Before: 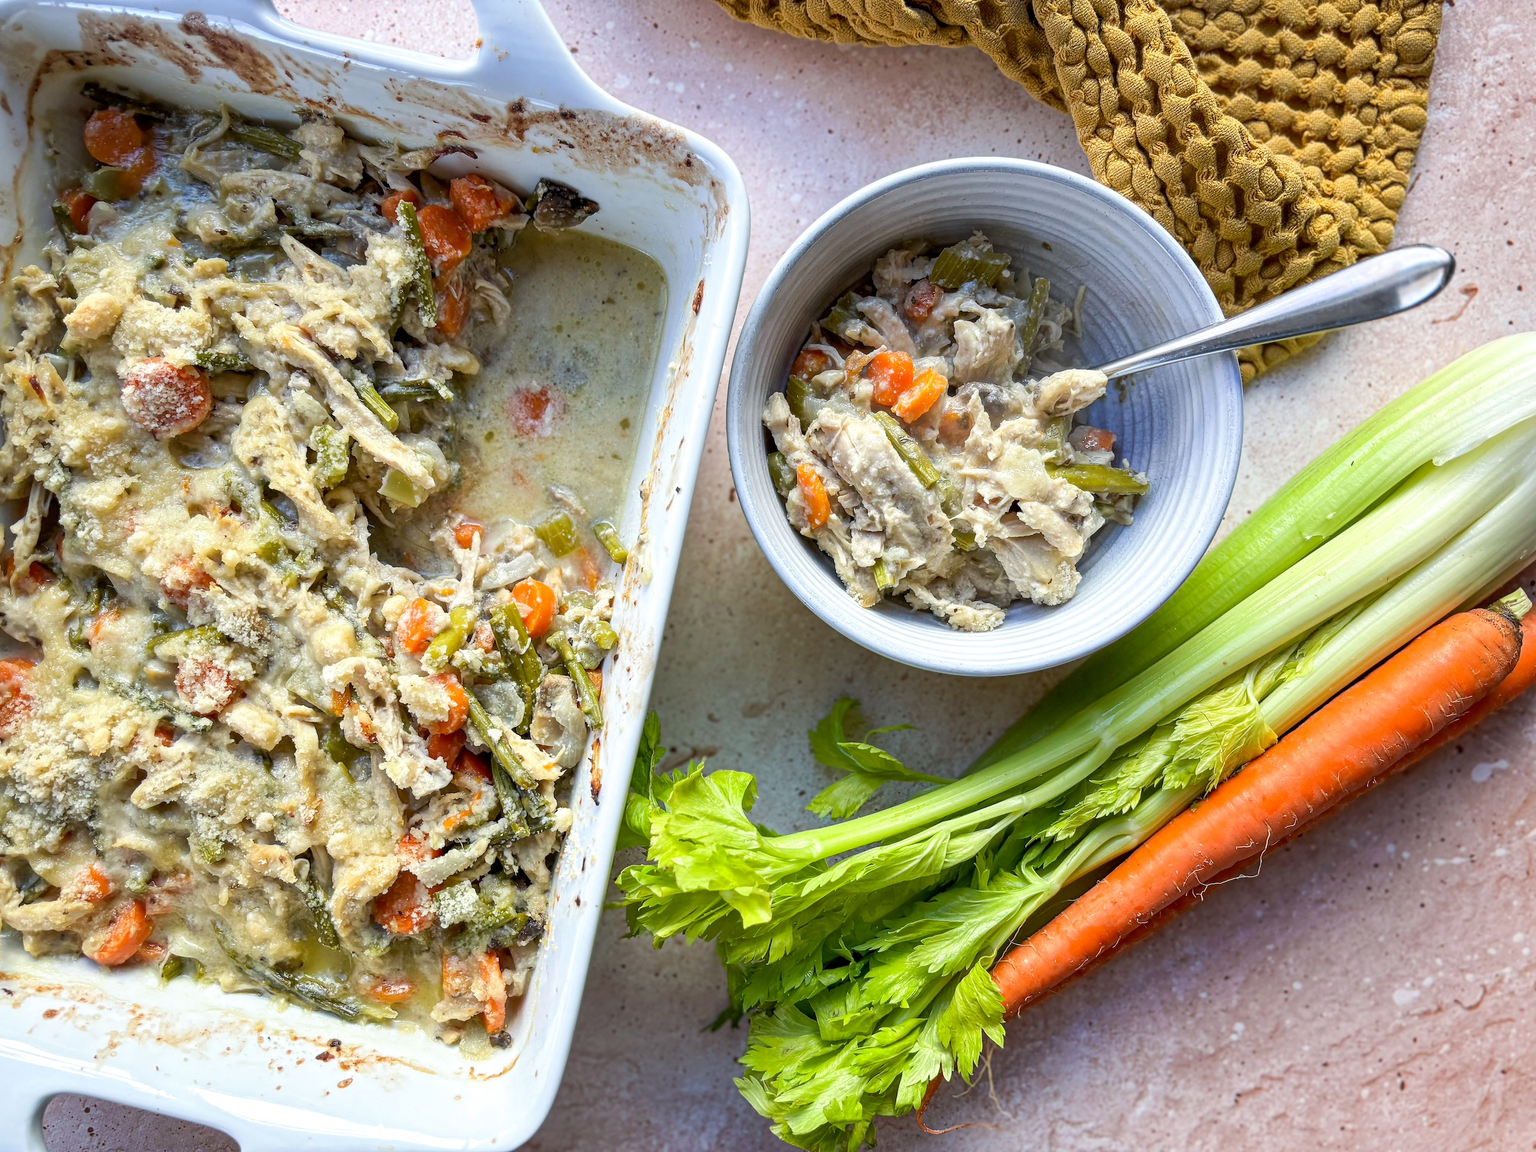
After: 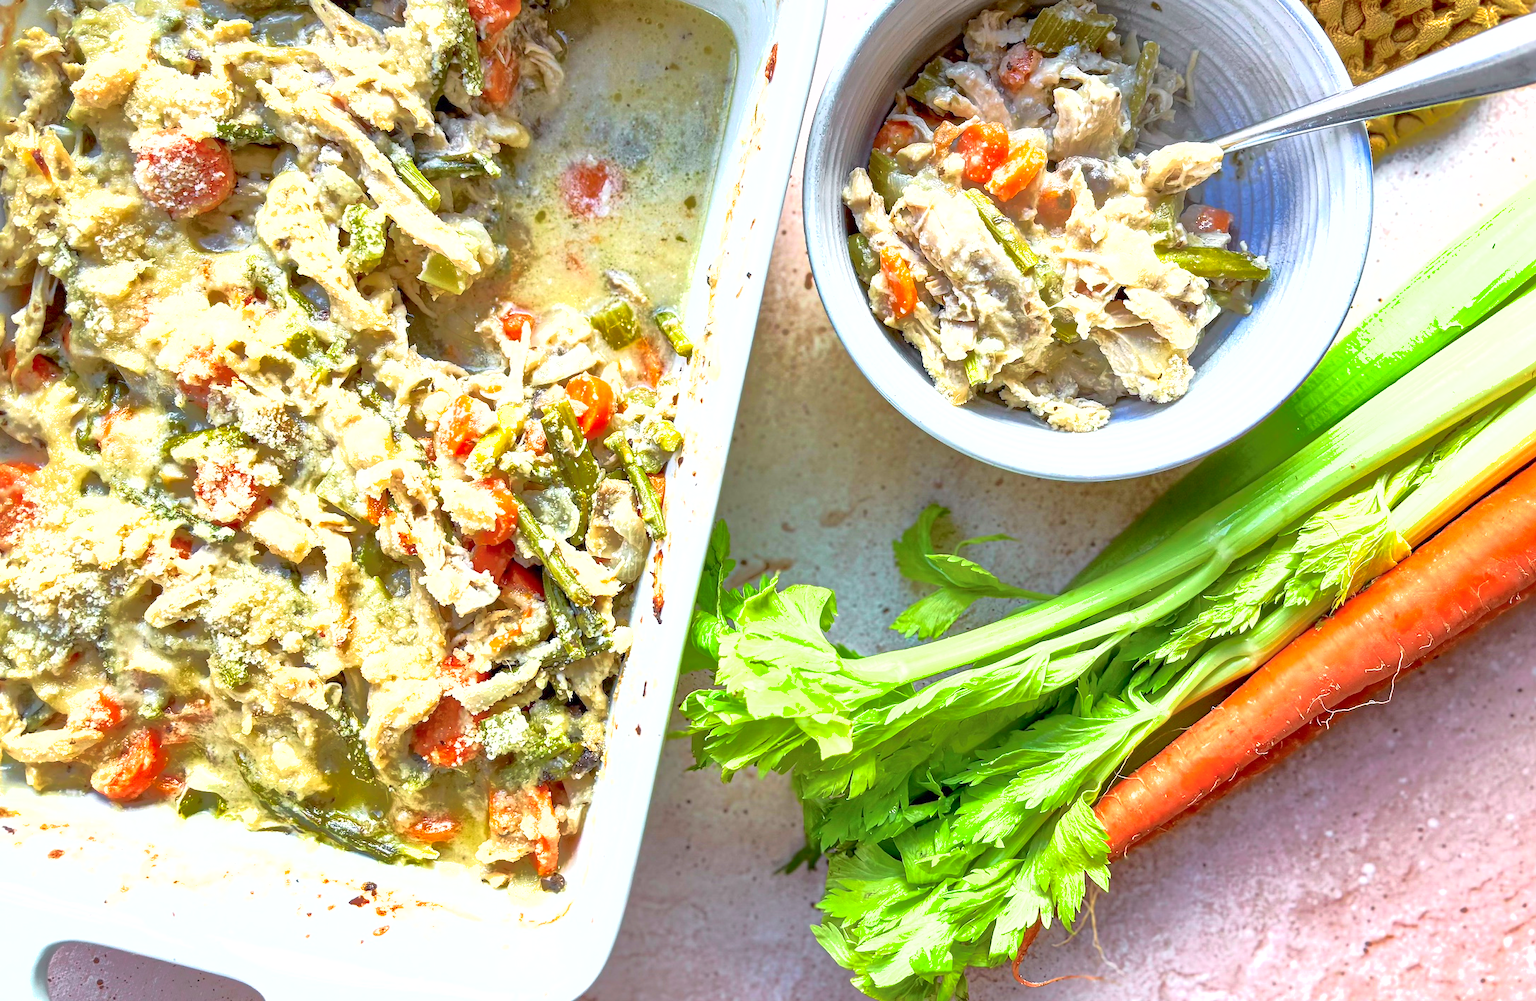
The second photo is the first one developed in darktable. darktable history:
crop: top 20.916%, right 9.437%, bottom 0.316%
exposure: exposure 0.95 EV, compensate highlight preservation false
tone curve: curves: ch0 [(0, 0) (0.035, 0.017) (0.131, 0.108) (0.279, 0.279) (0.476, 0.554) (0.617, 0.693) (0.704, 0.77) (0.801, 0.854) (0.895, 0.927) (1, 0.976)]; ch1 [(0, 0) (0.318, 0.278) (0.444, 0.427) (0.493, 0.493) (0.537, 0.547) (0.594, 0.616) (0.746, 0.764) (1, 1)]; ch2 [(0, 0) (0.316, 0.292) (0.381, 0.37) (0.423, 0.448) (0.476, 0.482) (0.502, 0.498) (0.529, 0.532) (0.583, 0.608) (0.639, 0.657) (0.7, 0.7) (0.861, 0.808) (1, 0.951)], color space Lab, independent channels, preserve colors none
shadows and highlights: shadows 60, highlights -60
